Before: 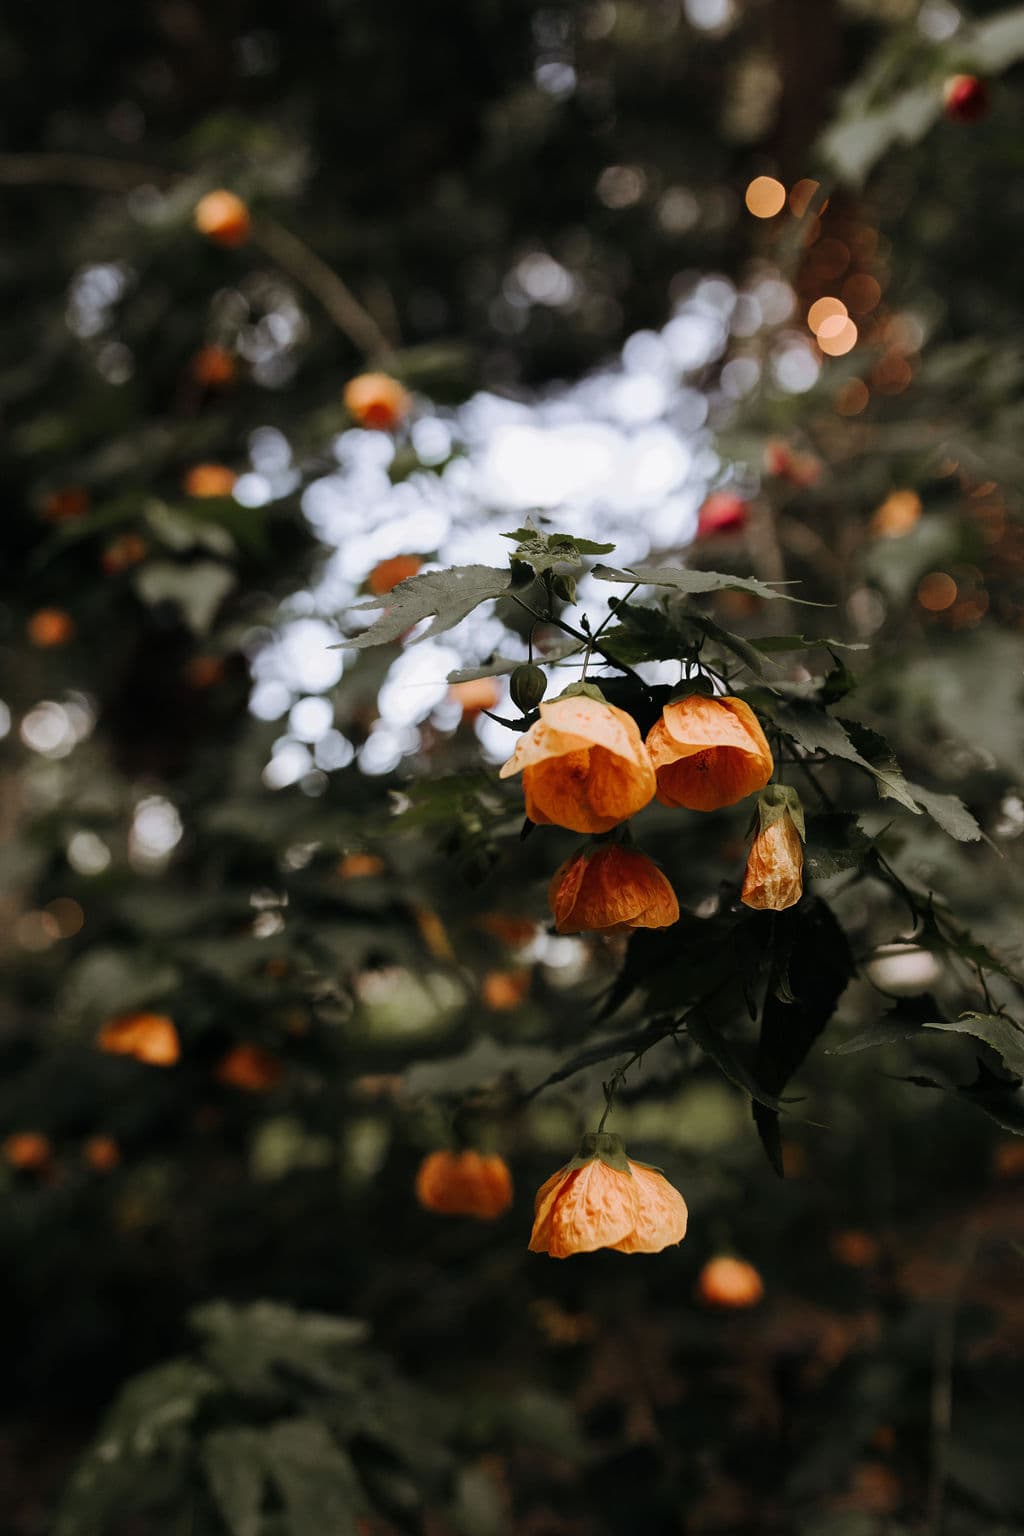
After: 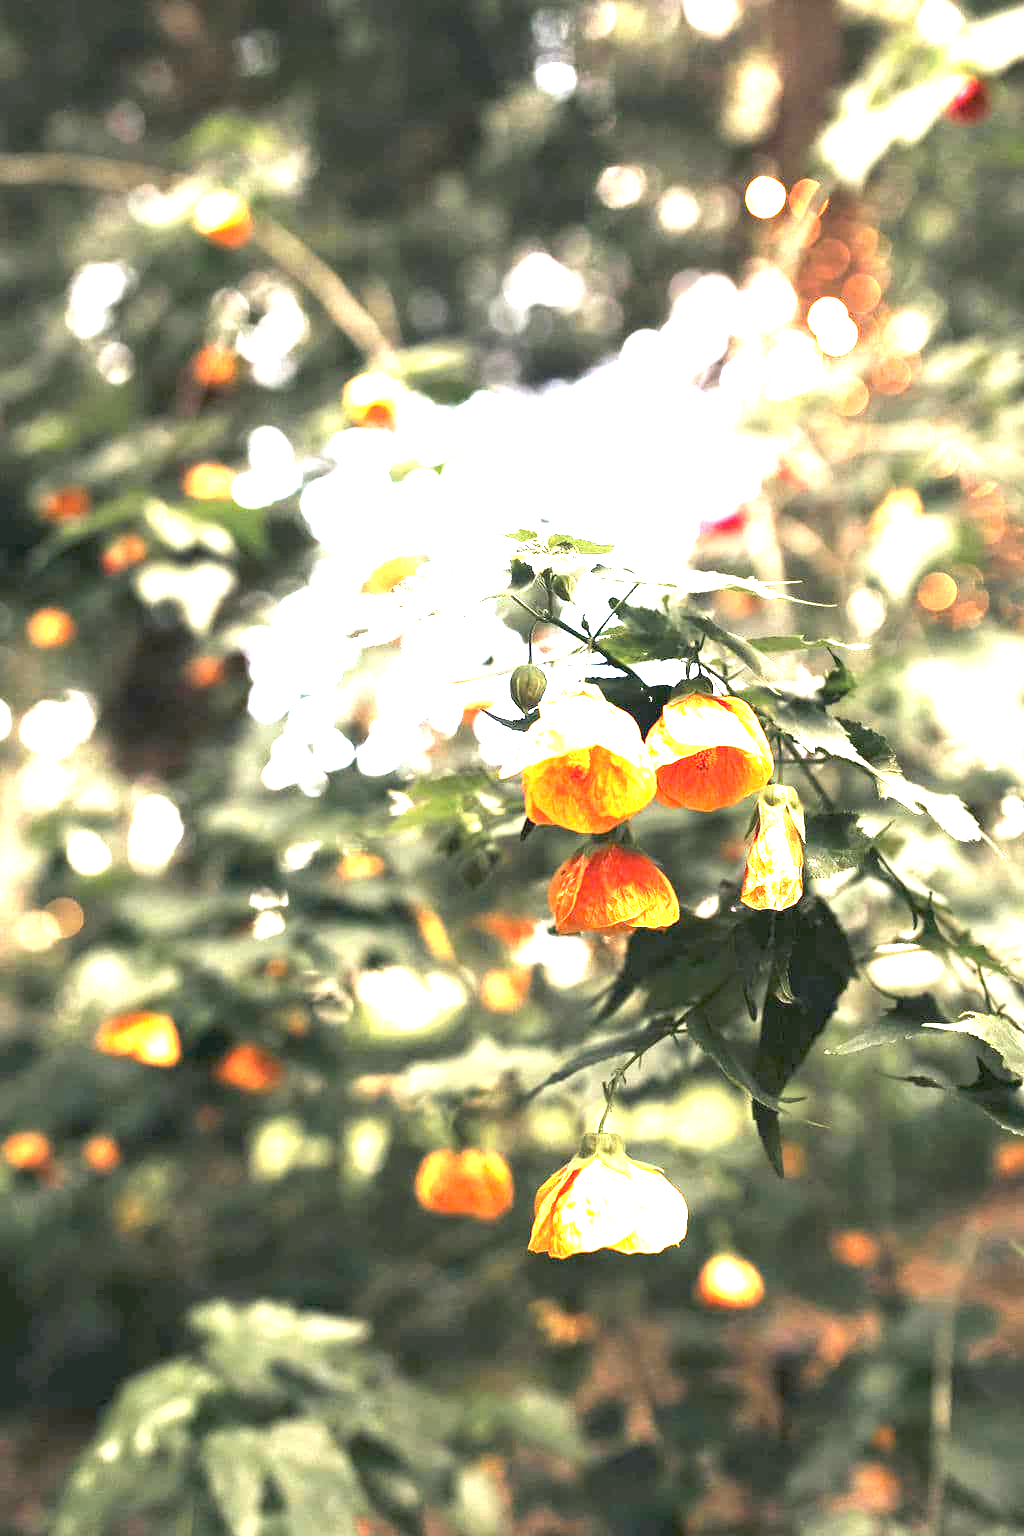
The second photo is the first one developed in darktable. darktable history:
exposure: black level correction 0, exposure 4.01 EV, compensate highlight preservation false
